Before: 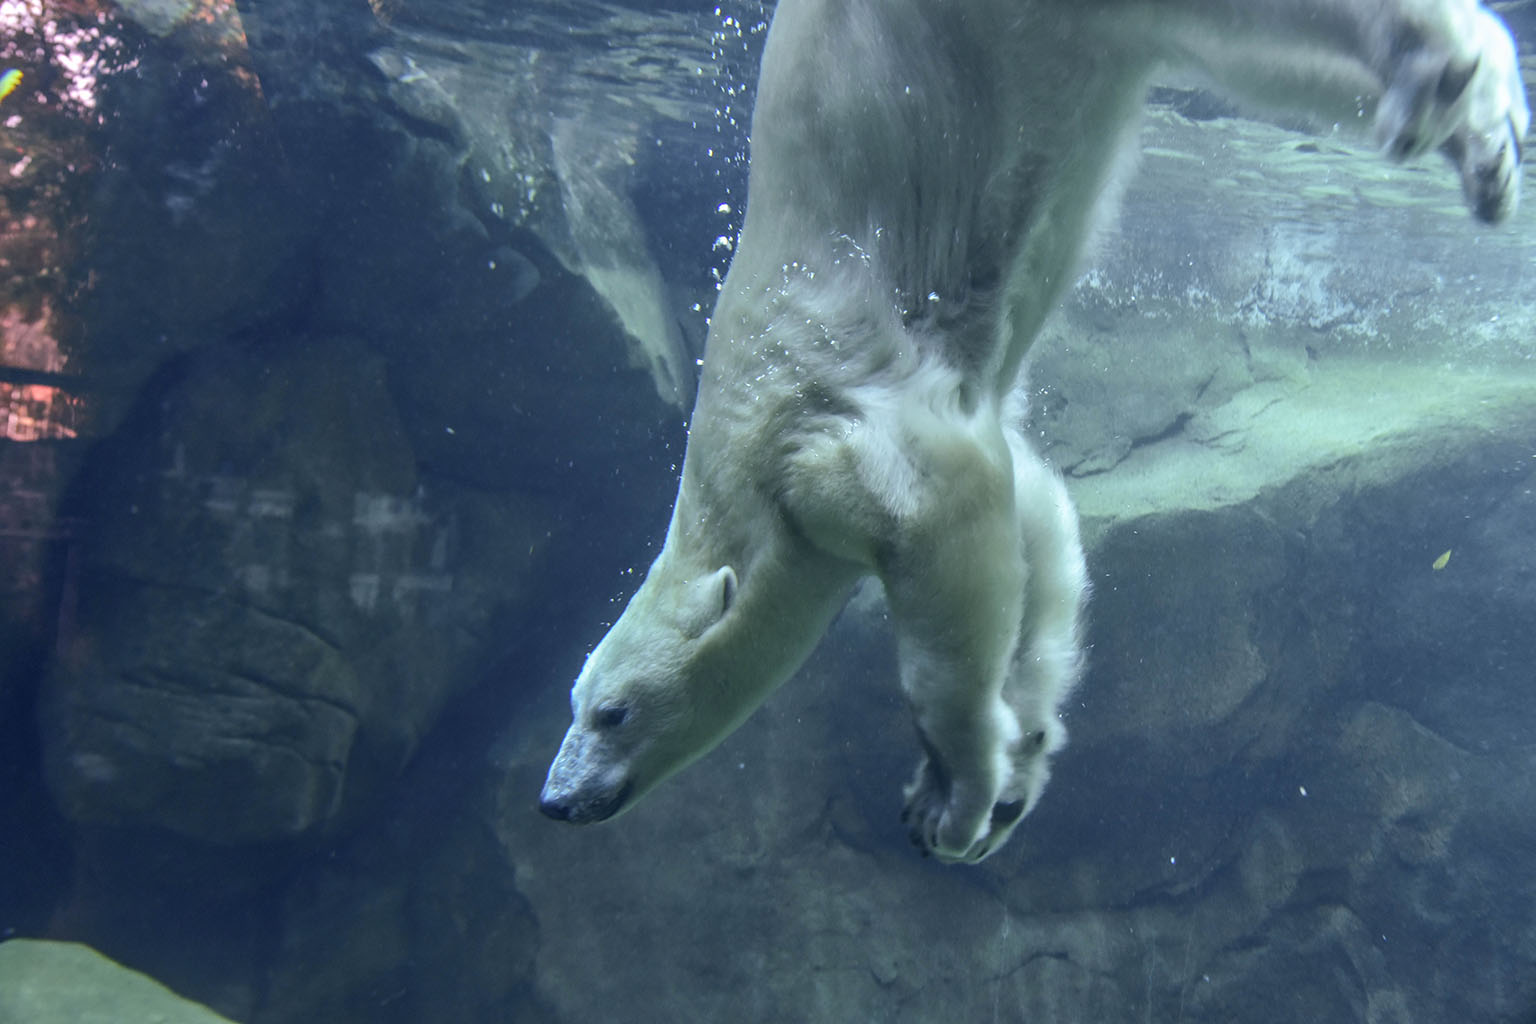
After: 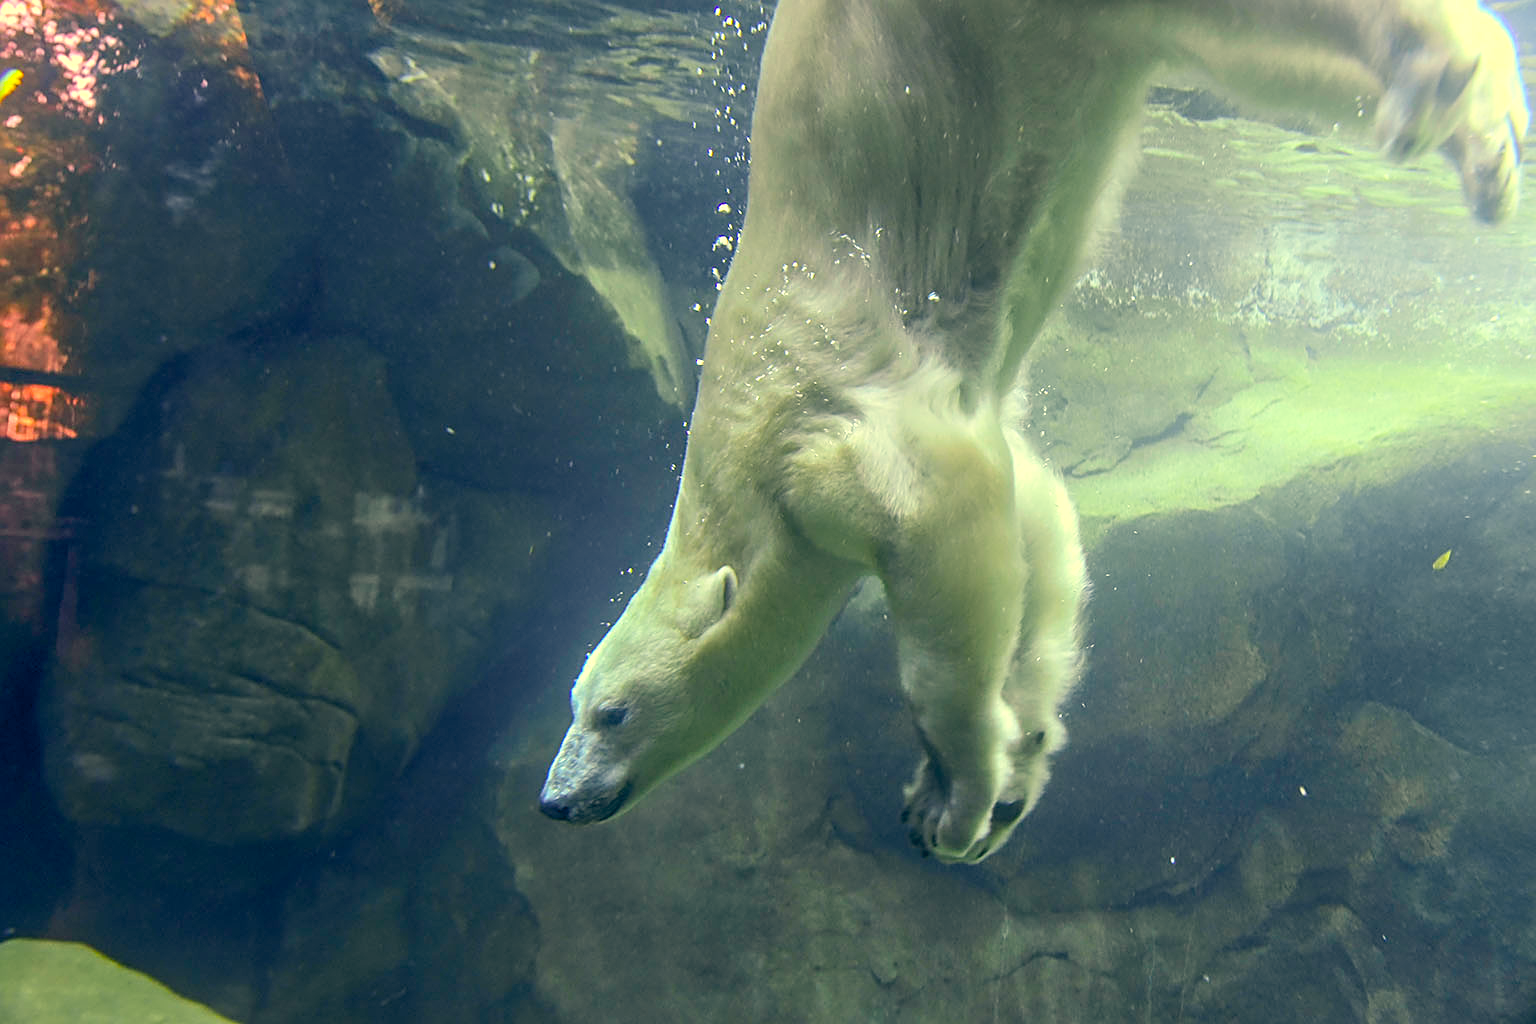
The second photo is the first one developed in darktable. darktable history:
exposure: black level correction 0.005, exposure 0.286 EV, compensate highlight preservation false
white balance: red 1.138, green 0.996, blue 0.812
bloom: on, module defaults
color balance rgb: linear chroma grading › global chroma 15%, perceptual saturation grading › global saturation 30%
sharpen: on, module defaults
